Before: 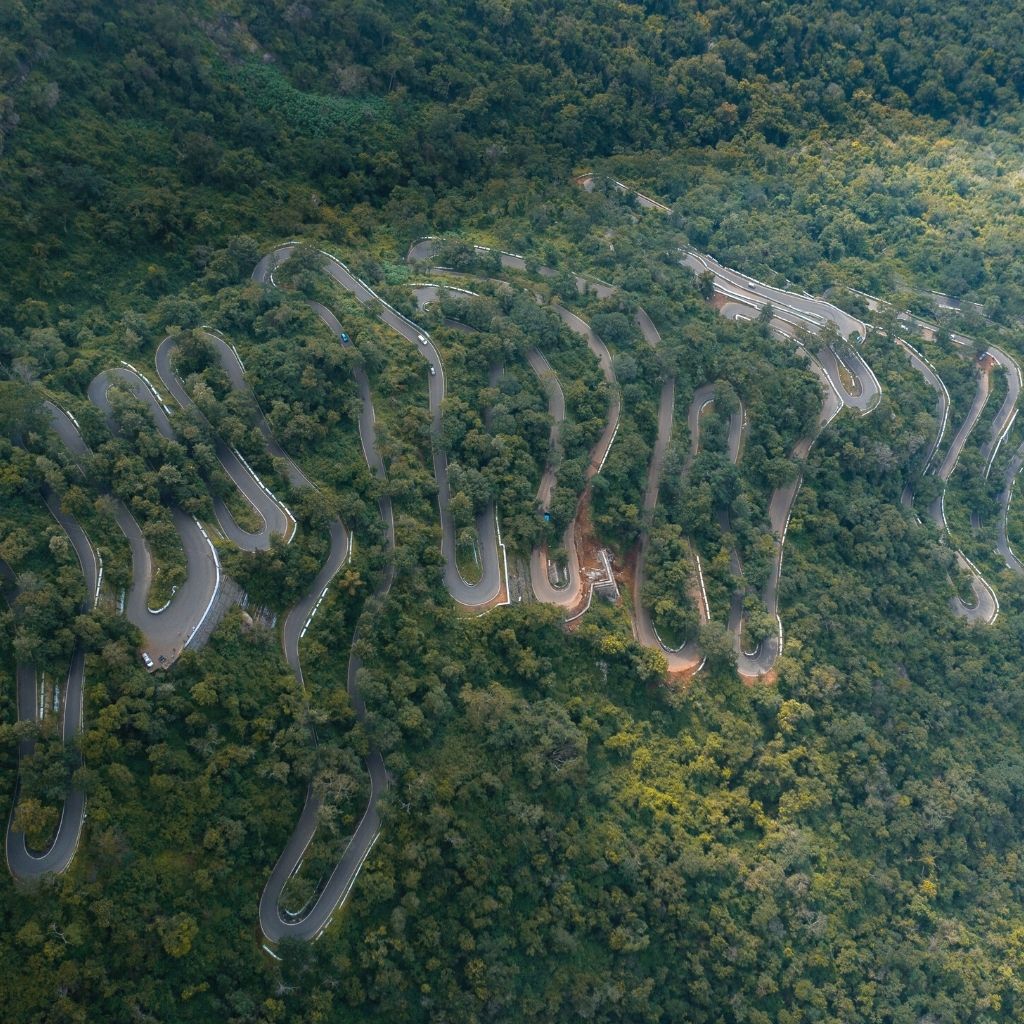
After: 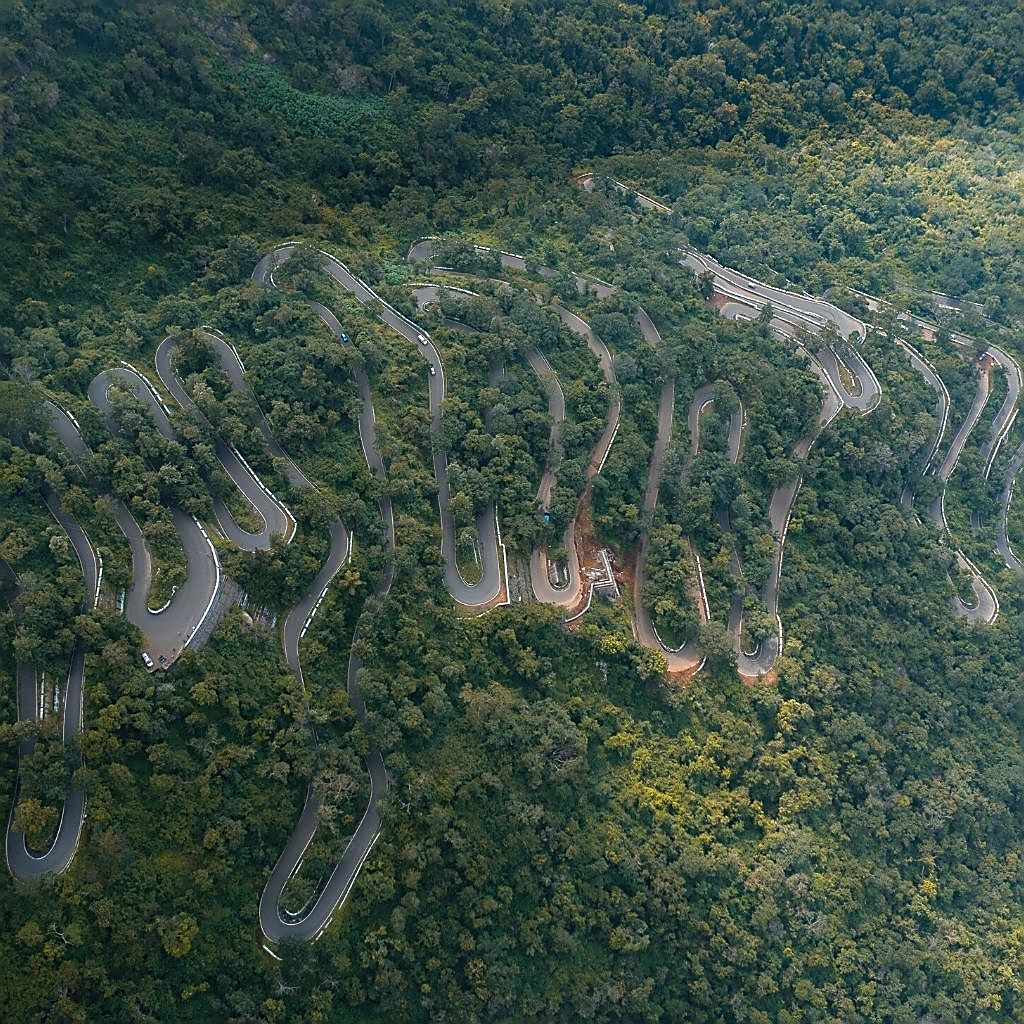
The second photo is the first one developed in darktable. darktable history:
tone equalizer: edges refinement/feathering 500, mask exposure compensation -1.57 EV, preserve details no
sharpen: radius 1.425, amount 1.264, threshold 0.826
